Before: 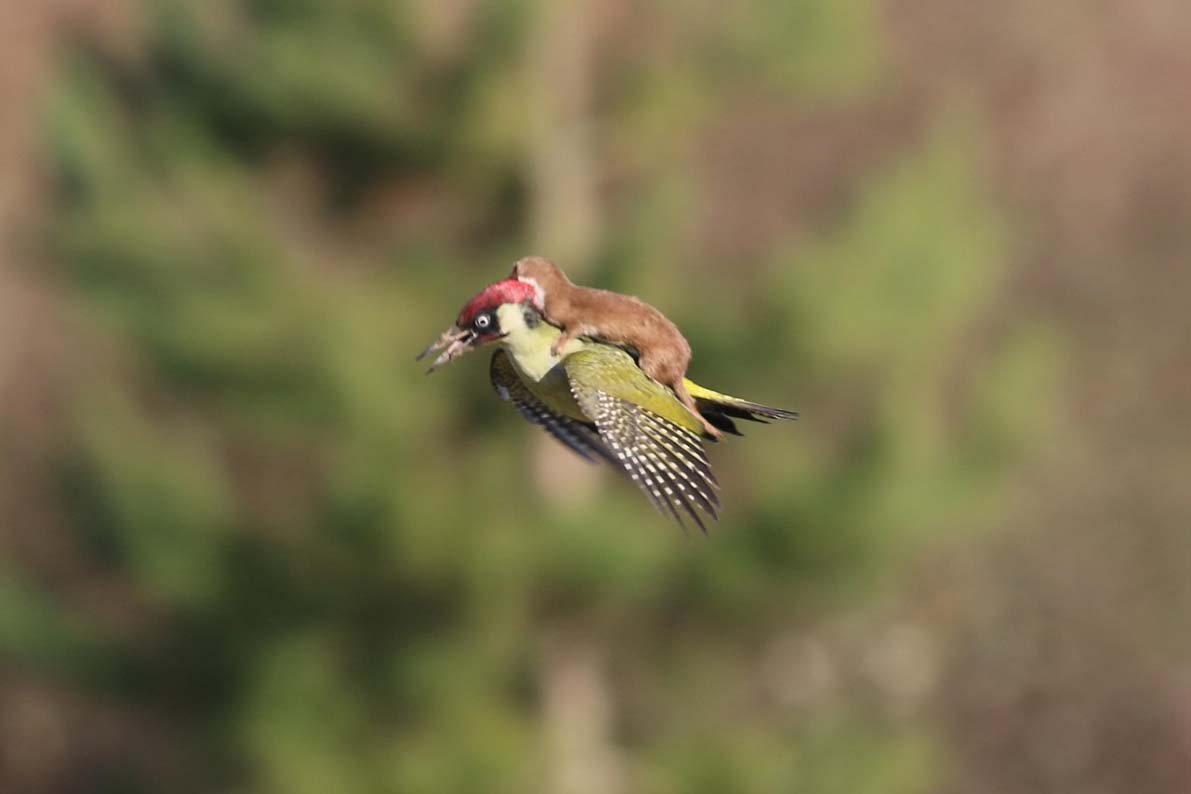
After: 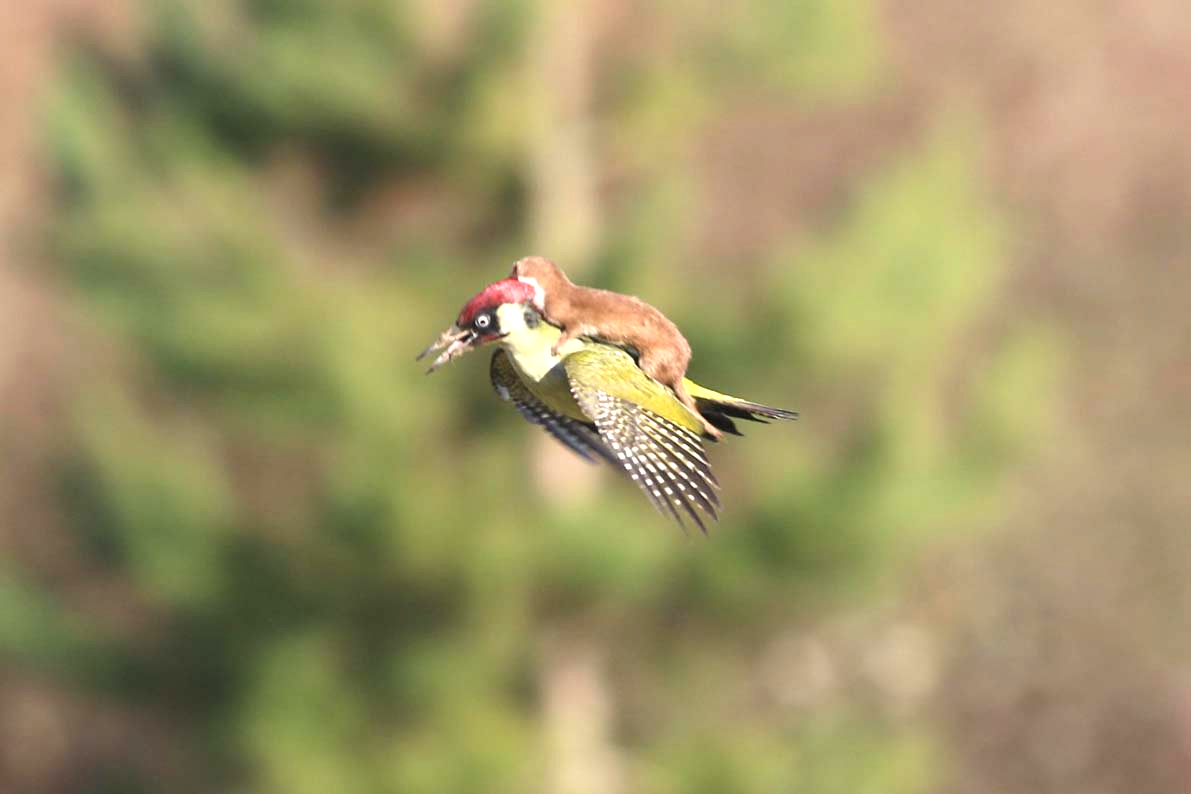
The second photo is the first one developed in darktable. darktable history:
levels: levels [0, 0.499, 1]
exposure: black level correction -0.001, exposure 0.9 EV, compensate exposure bias true, compensate highlight preservation false
